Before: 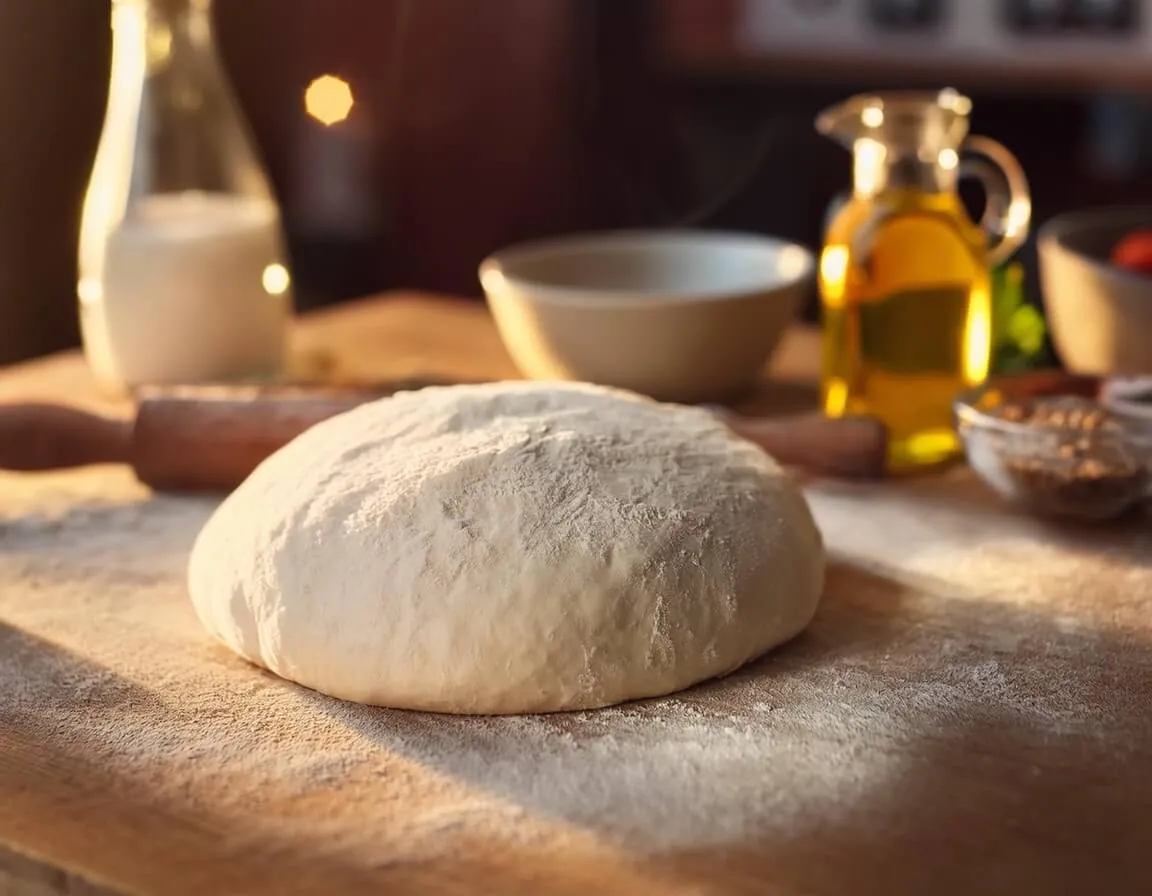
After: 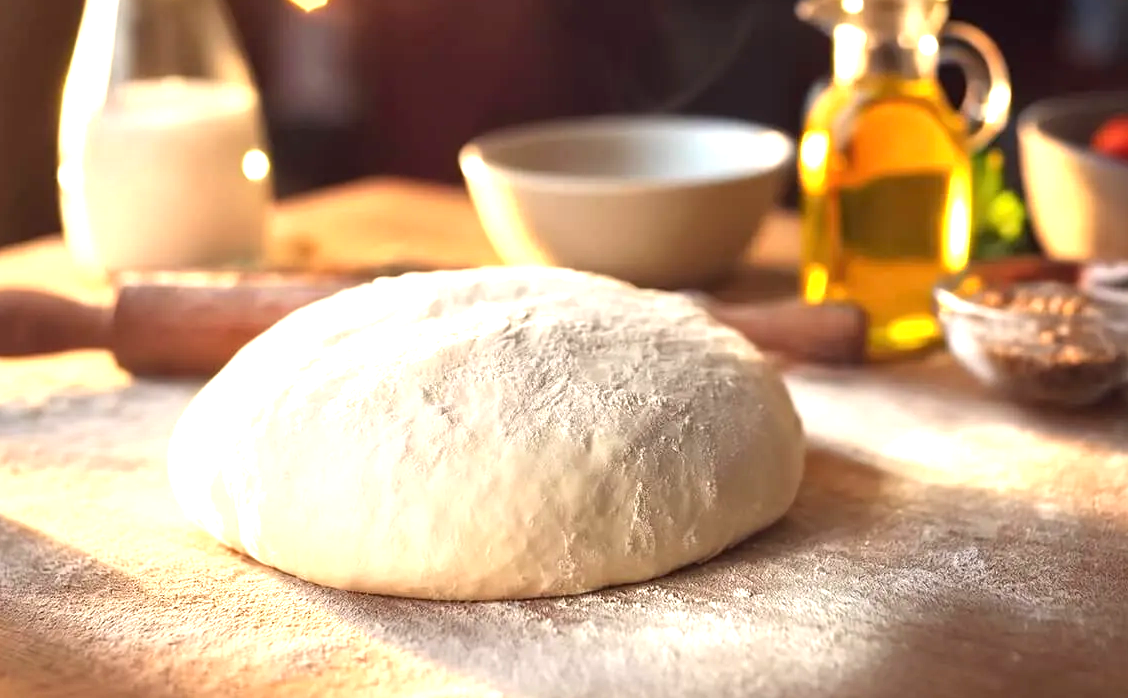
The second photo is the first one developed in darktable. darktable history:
exposure: black level correction 0, exposure 1.173 EV, compensate exposure bias true, compensate highlight preservation false
crop and rotate: left 1.814%, top 12.818%, right 0.25%, bottom 9.225%
